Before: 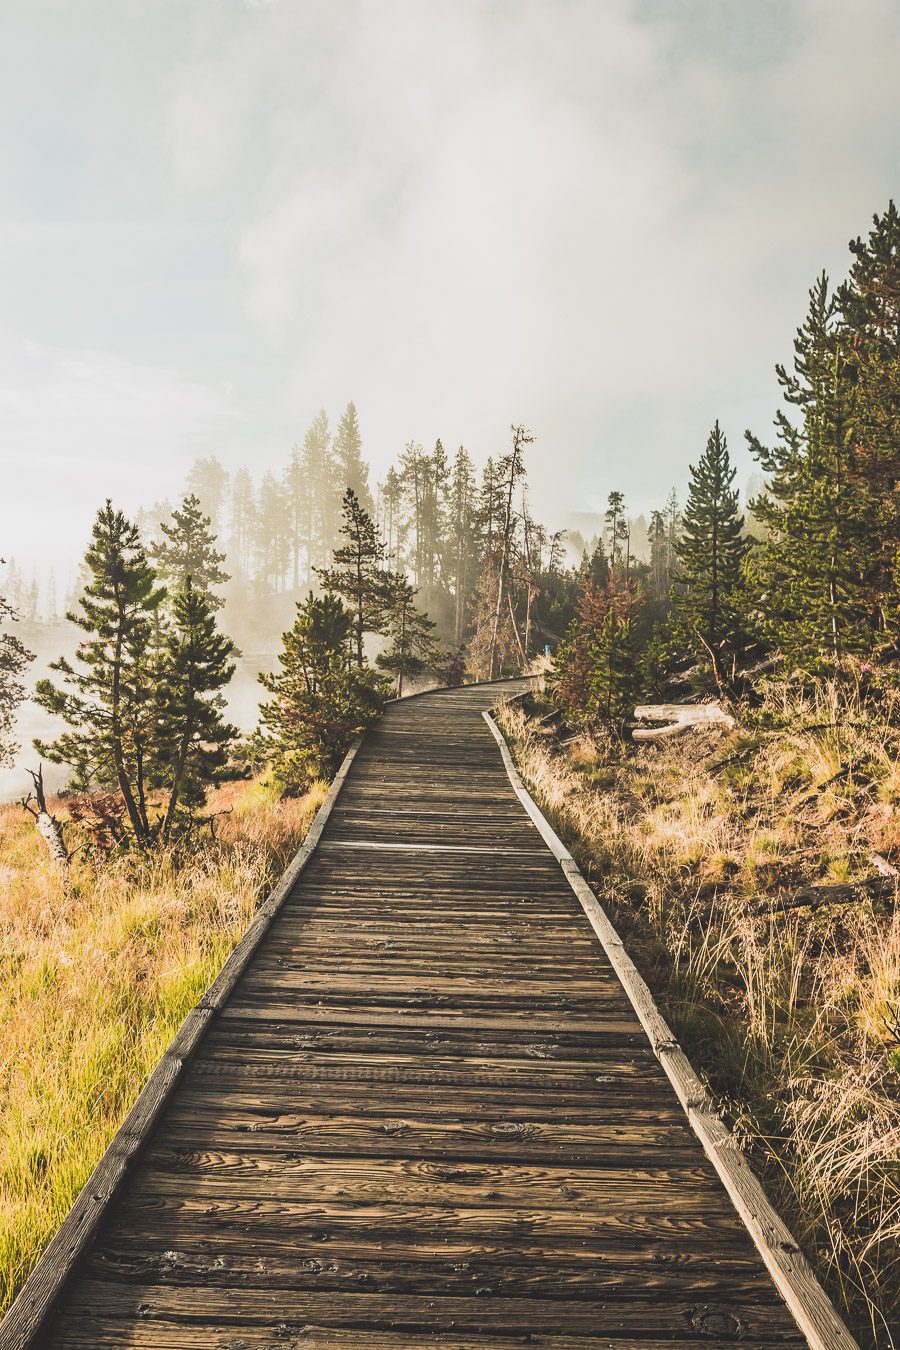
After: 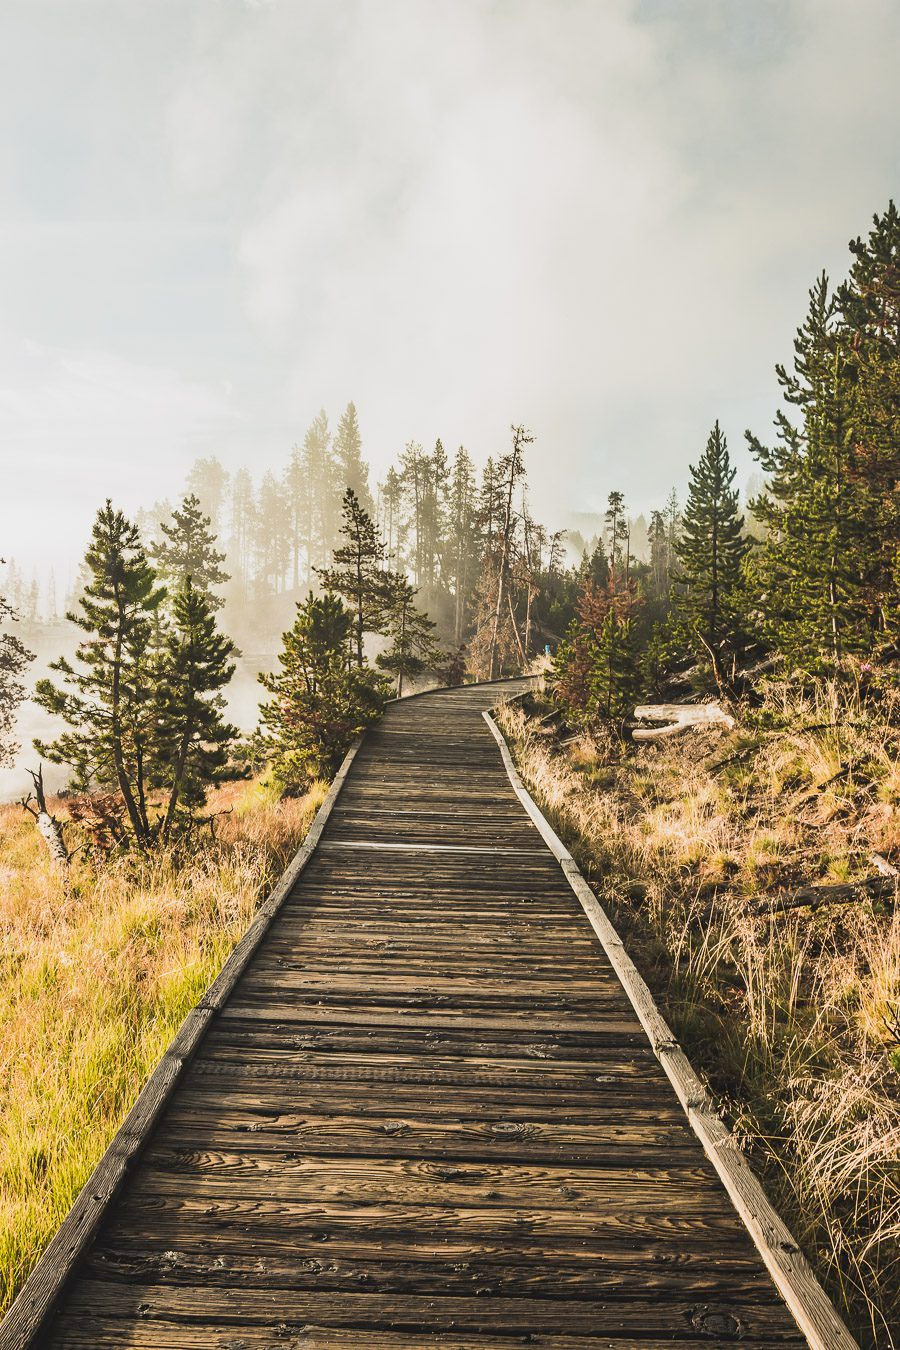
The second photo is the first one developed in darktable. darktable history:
exposure: black level correction 0.009, exposure 0.016 EV, compensate highlight preservation false
